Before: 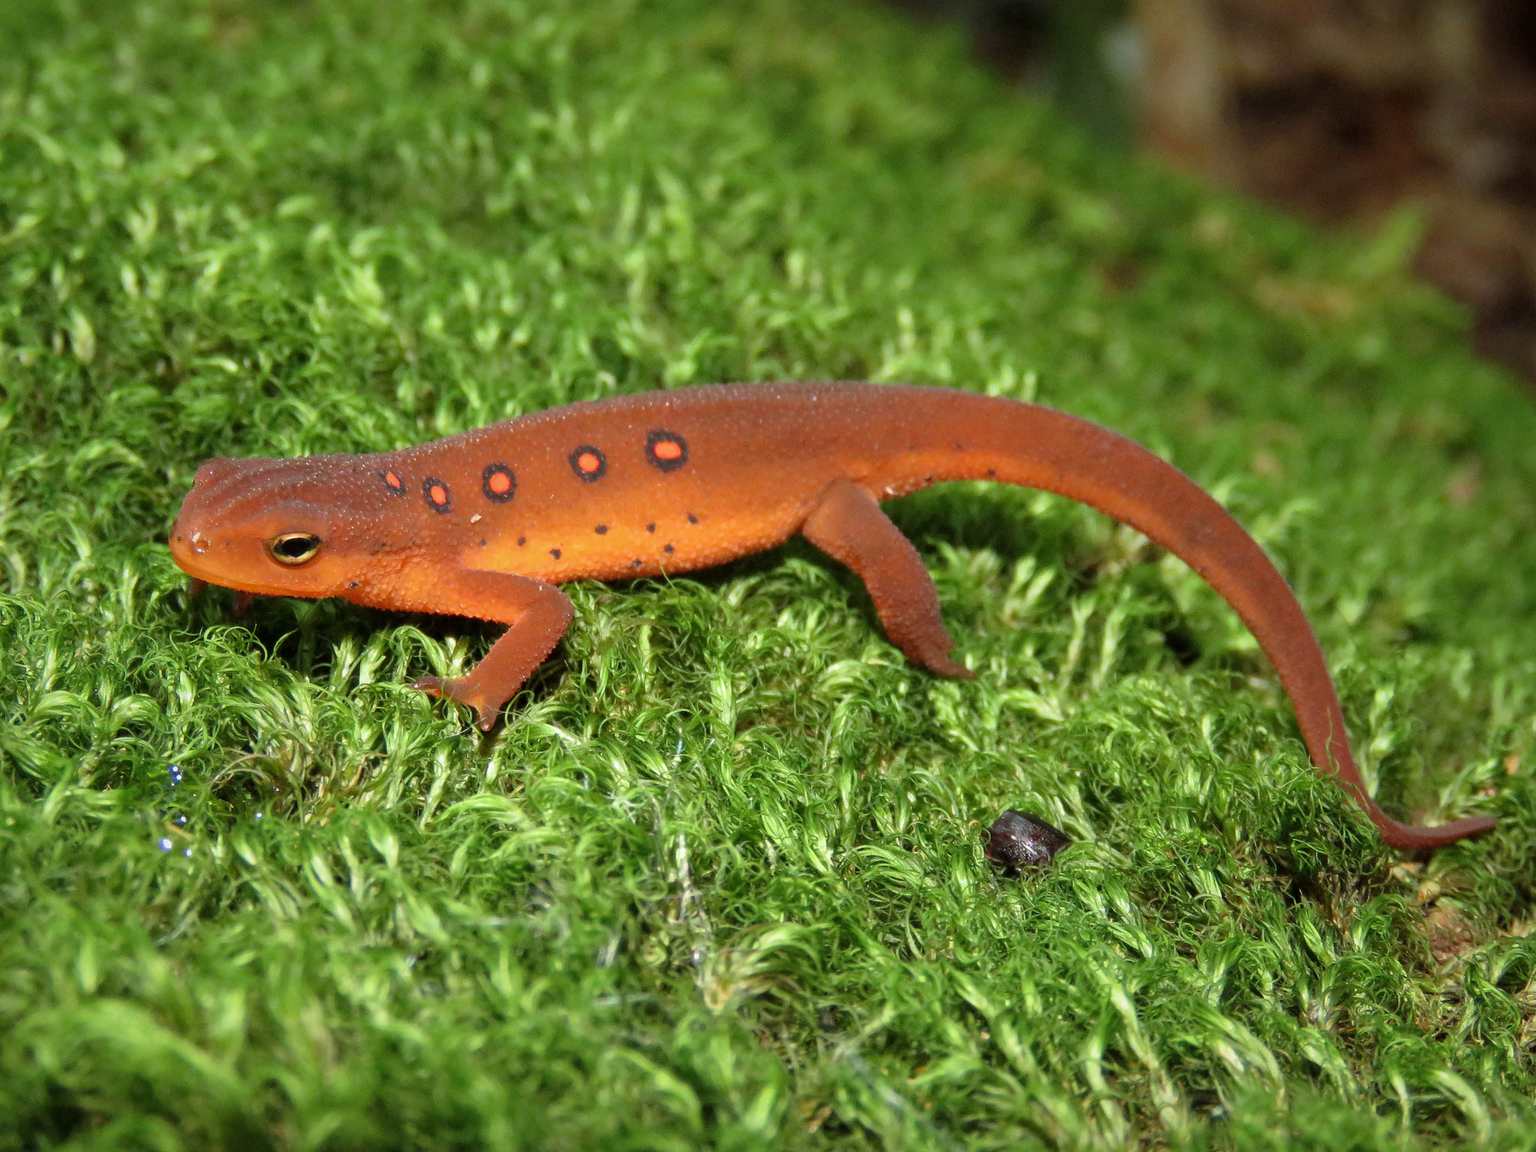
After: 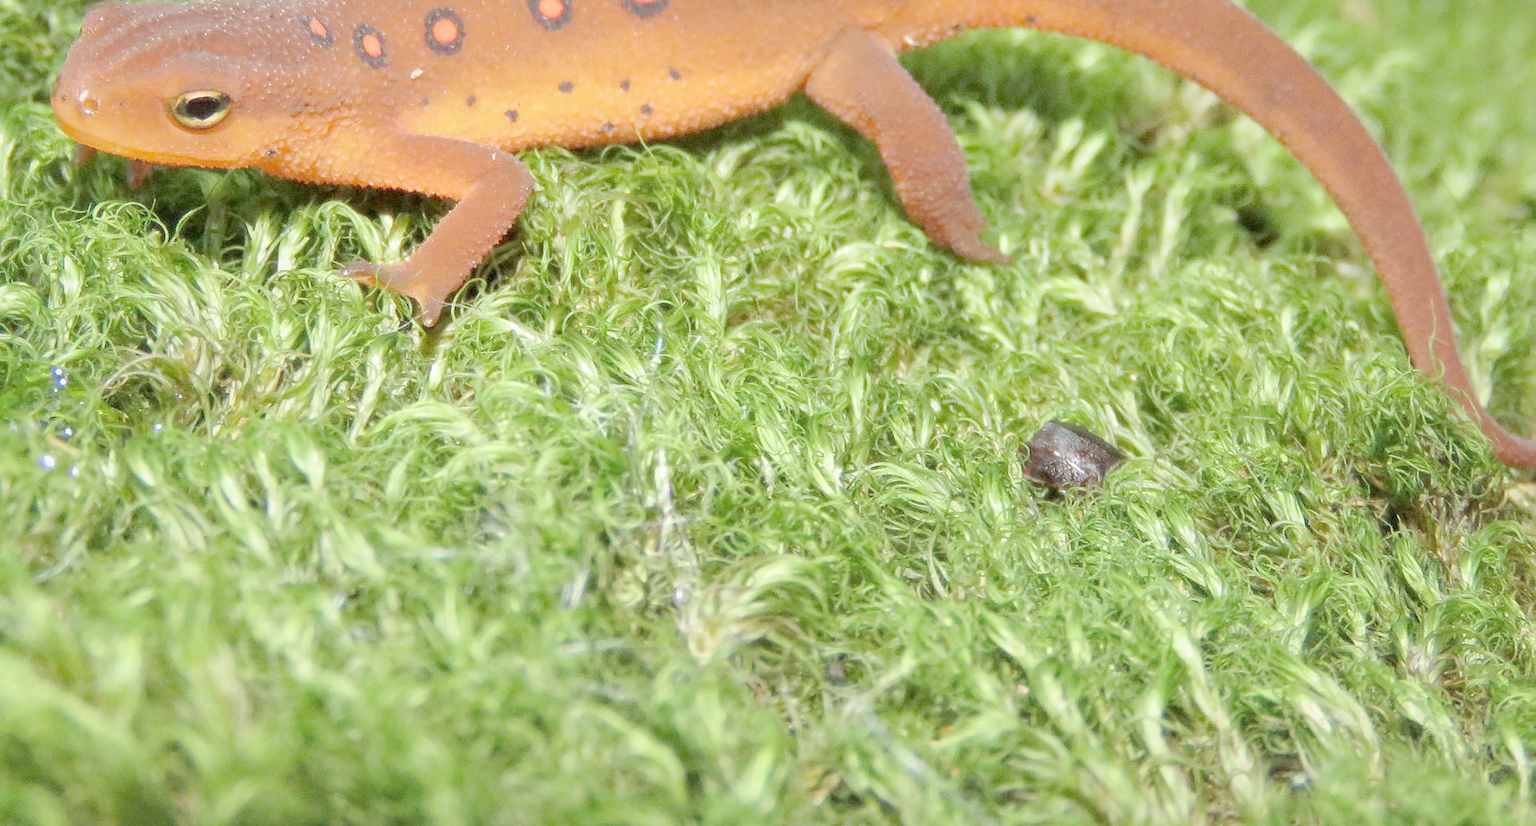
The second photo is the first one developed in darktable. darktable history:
crop: left 8.214%, top 39.657%, right 7.768%
